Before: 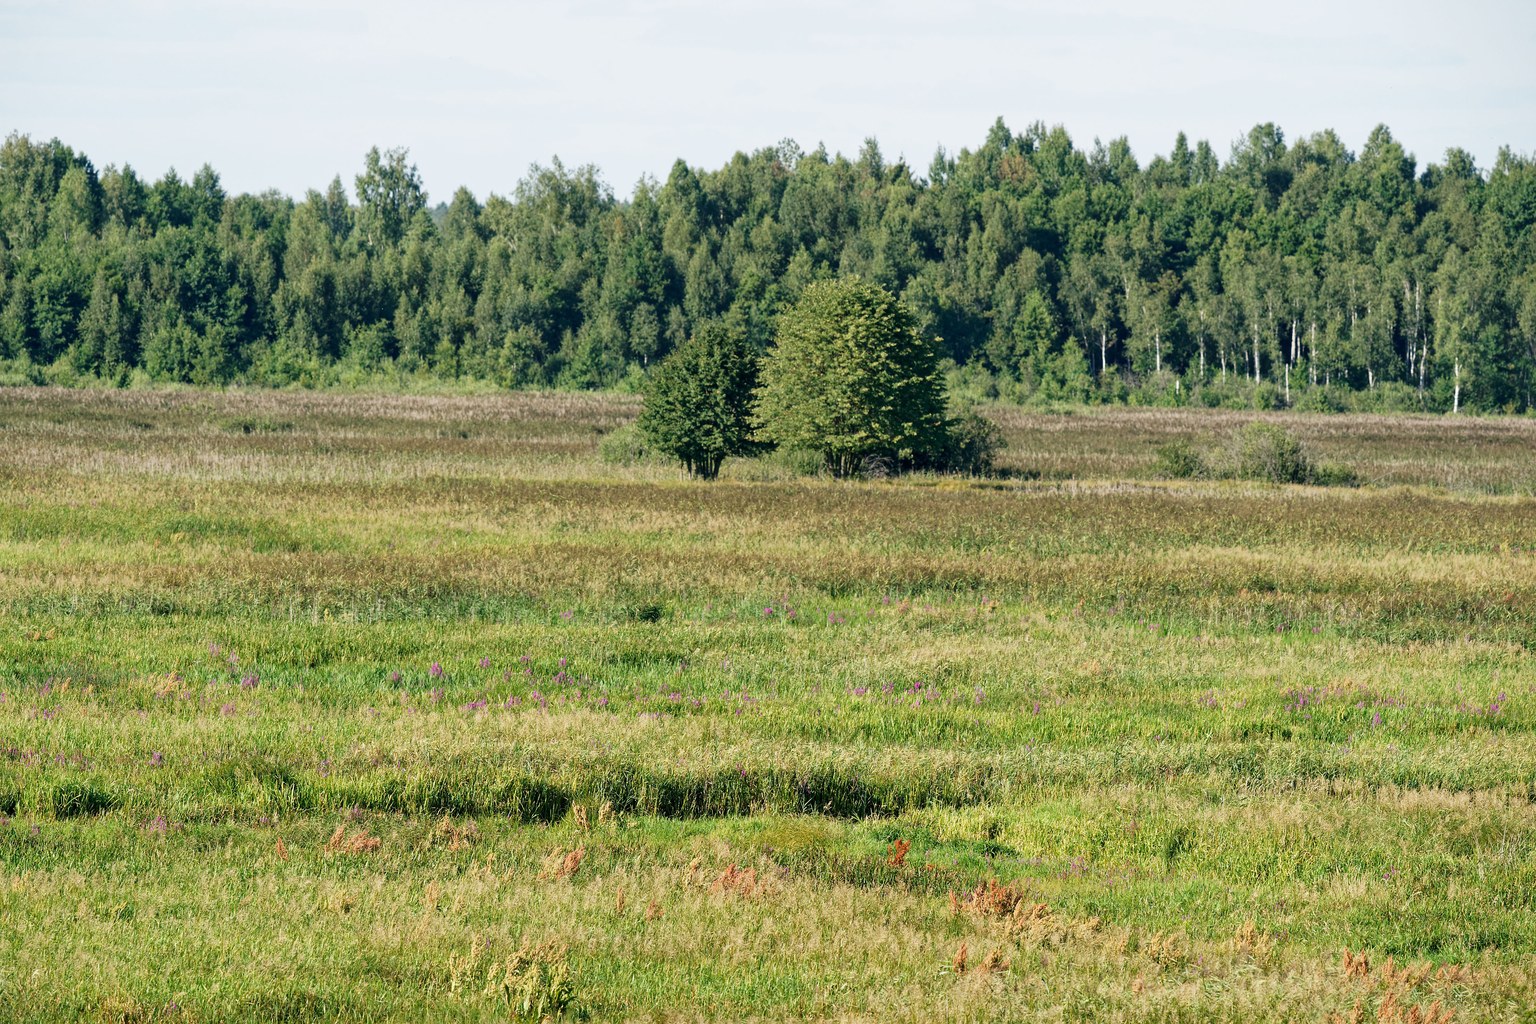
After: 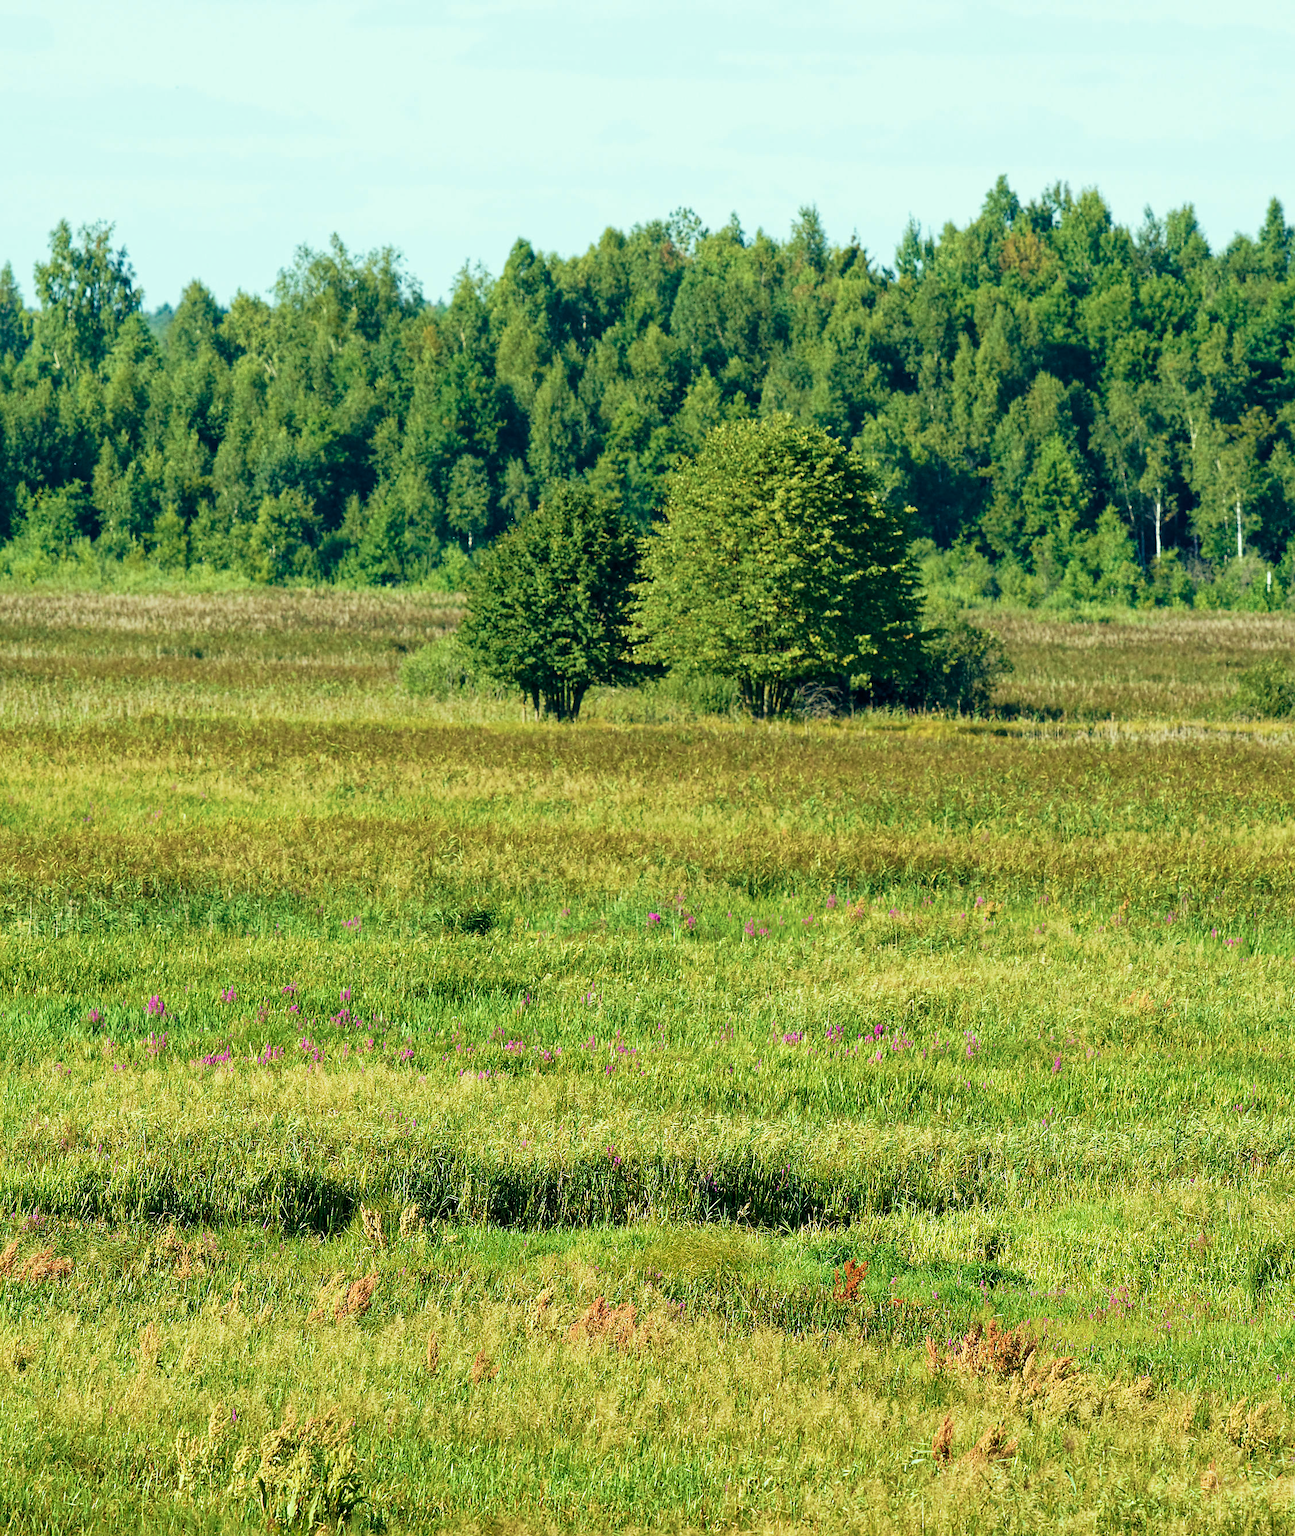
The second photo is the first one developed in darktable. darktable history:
crop: left 21.674%, right 22.086%
sharpen: amount 0.2
exposure: exposure 0.078 EV, compensate highlight preservation false
color correction: highlights a* -8, highlights b* 3.1
velvia: strength 67.07%, mid-tones bias 0.972
